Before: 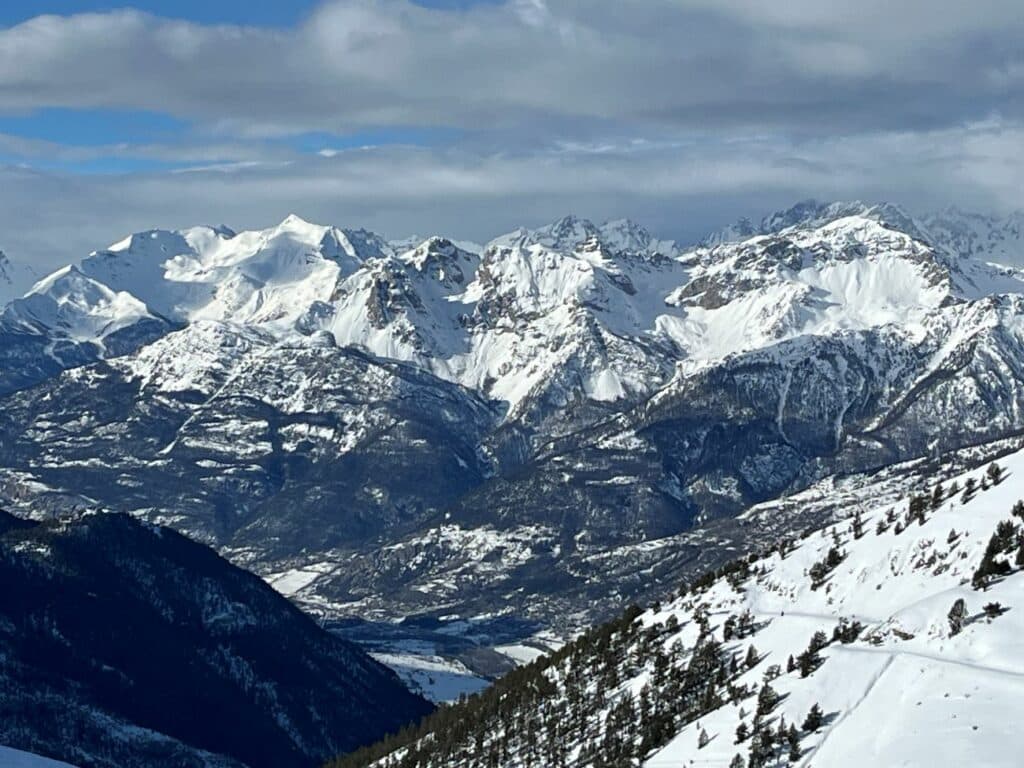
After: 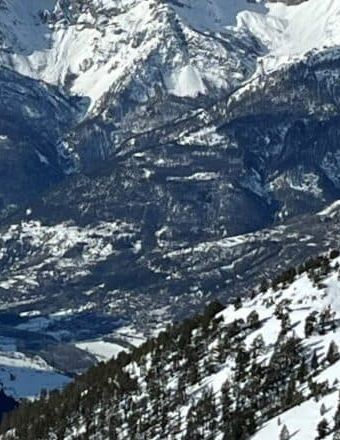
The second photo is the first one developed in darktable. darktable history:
crop: left 40.953%, top 39.617%, right 25.826%, bottom 3.049%
